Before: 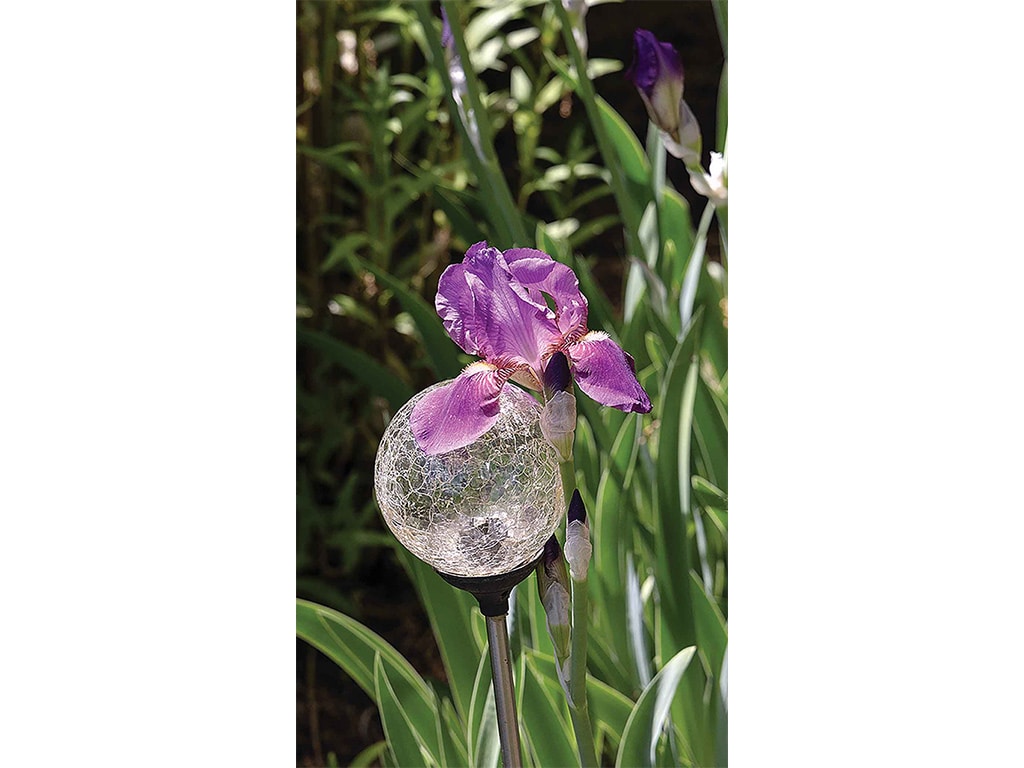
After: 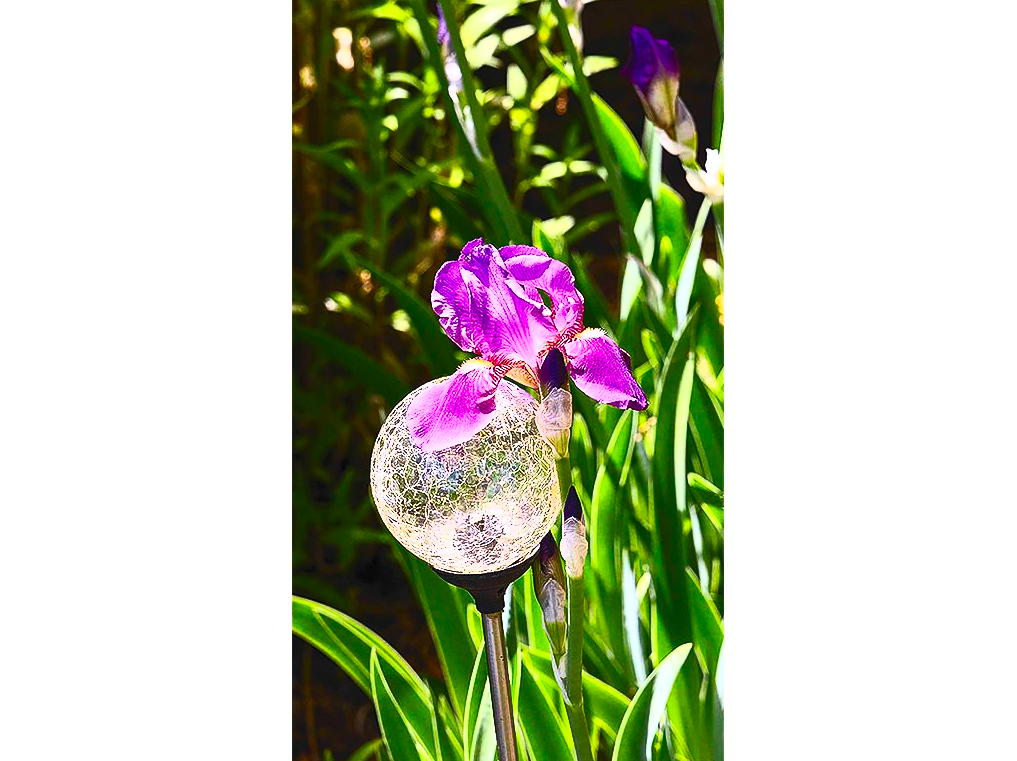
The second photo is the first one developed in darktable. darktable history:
contrast brightness saturation: contrast 0.83, brightness 0.59, saturation 0.59
tone equalizer: -8 EV -0.55 EV
crop: left 0.434%, top 0.485%, right 0.244%, bottom 0.386%
color balance rgb: linear chroma grading › global chroma 15%, perceptual saturation grading › global saturation 30%
